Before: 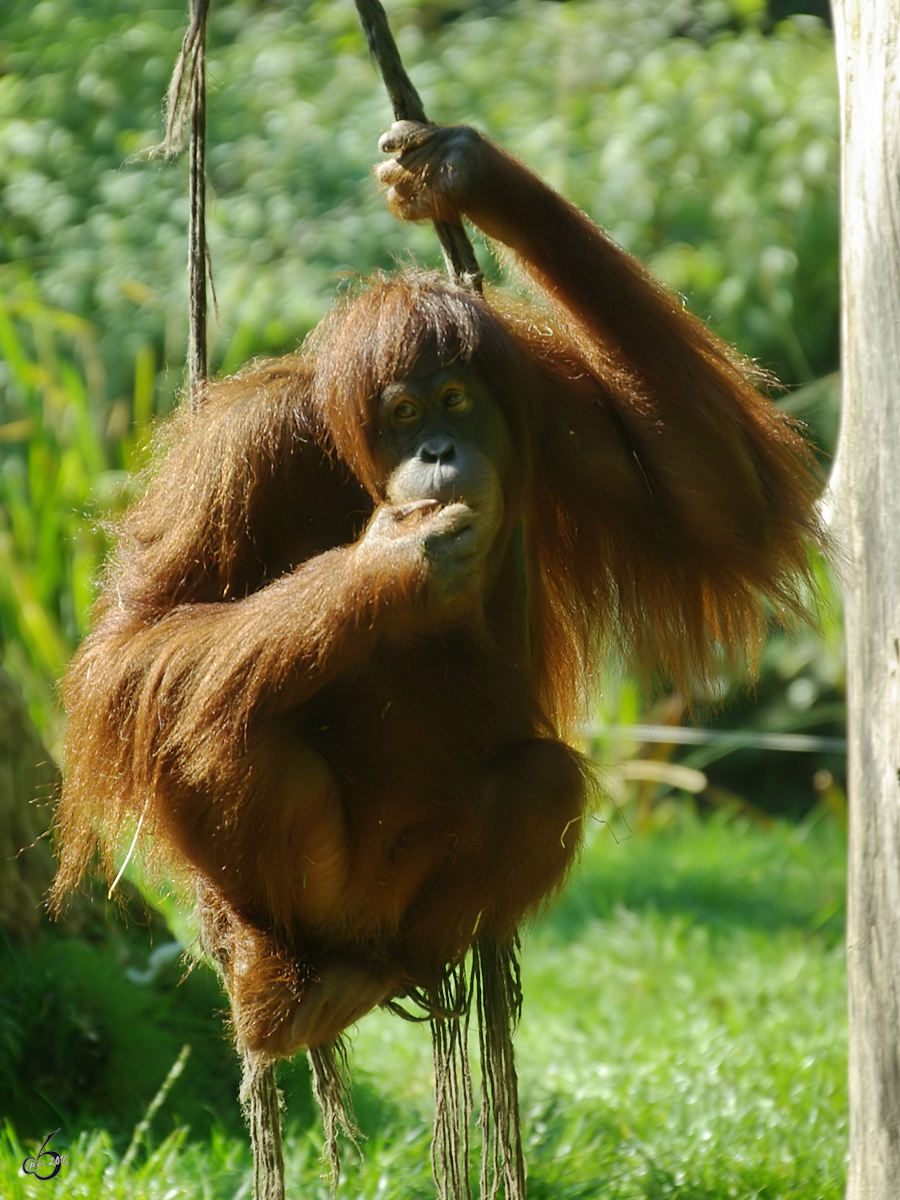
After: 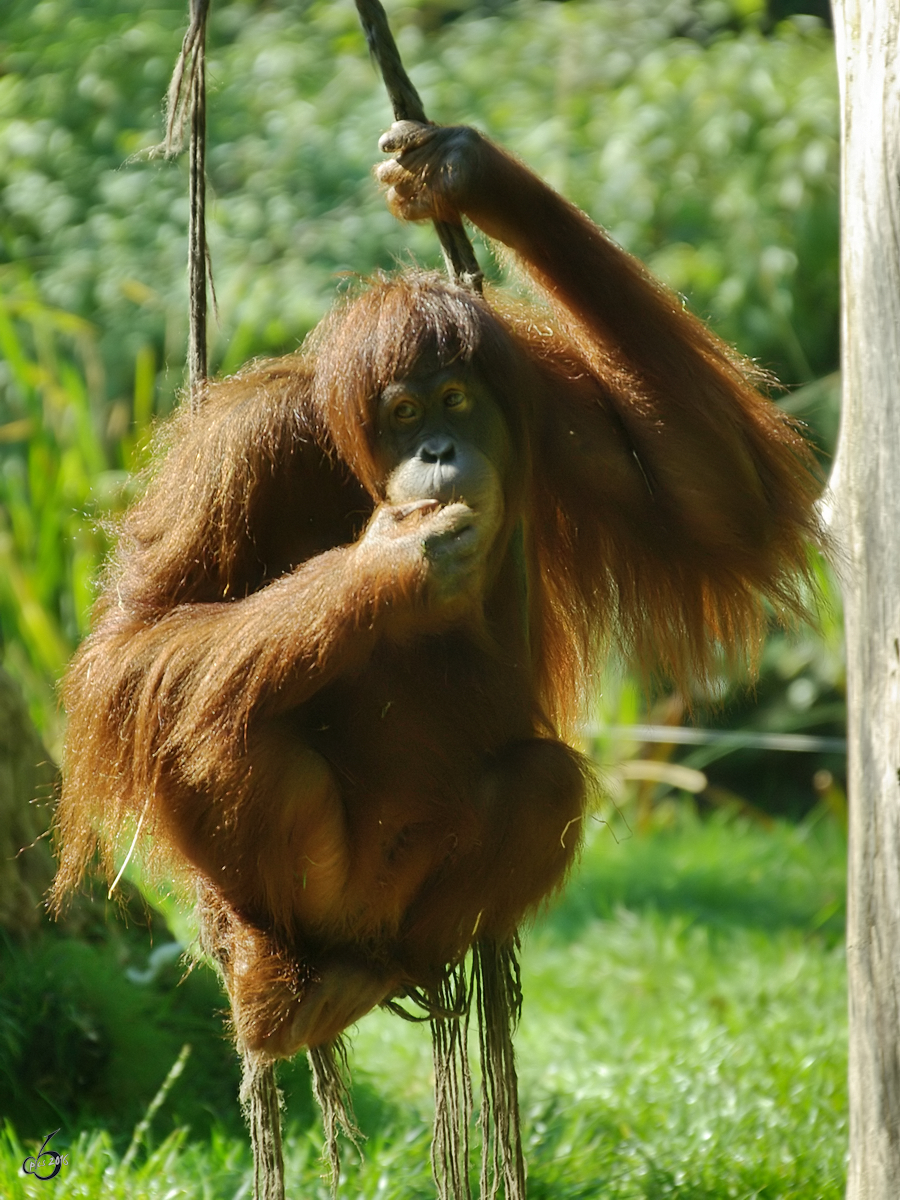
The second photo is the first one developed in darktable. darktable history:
shadows and highlights: shadows 48.53, highlights -41.3, soften with gaussian
